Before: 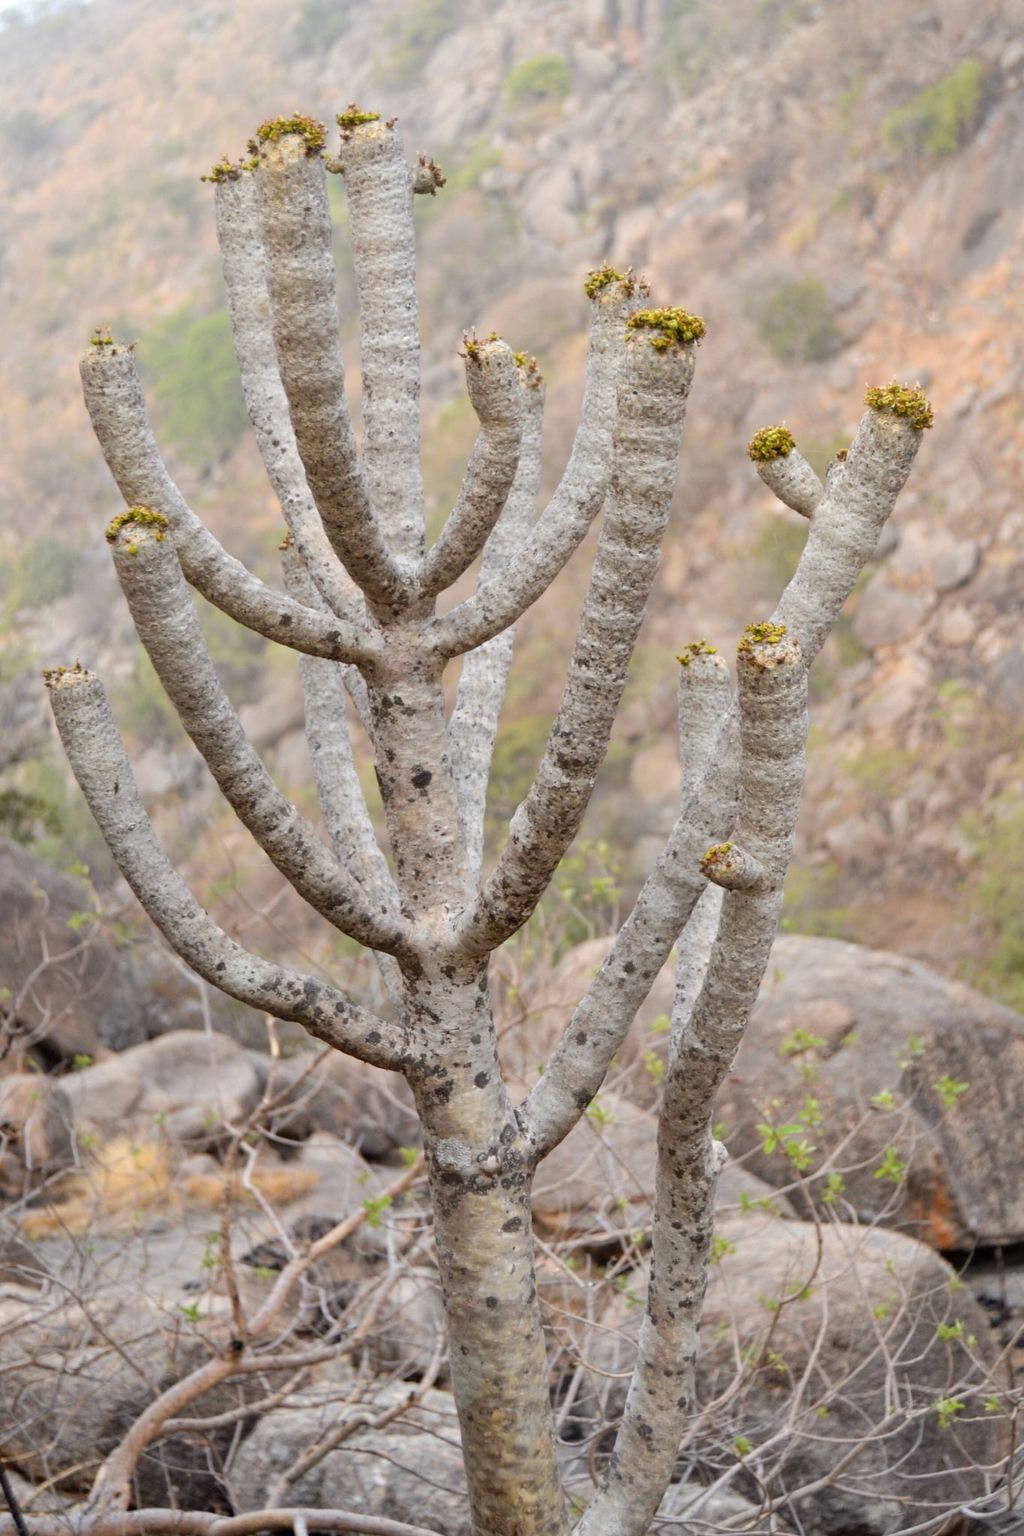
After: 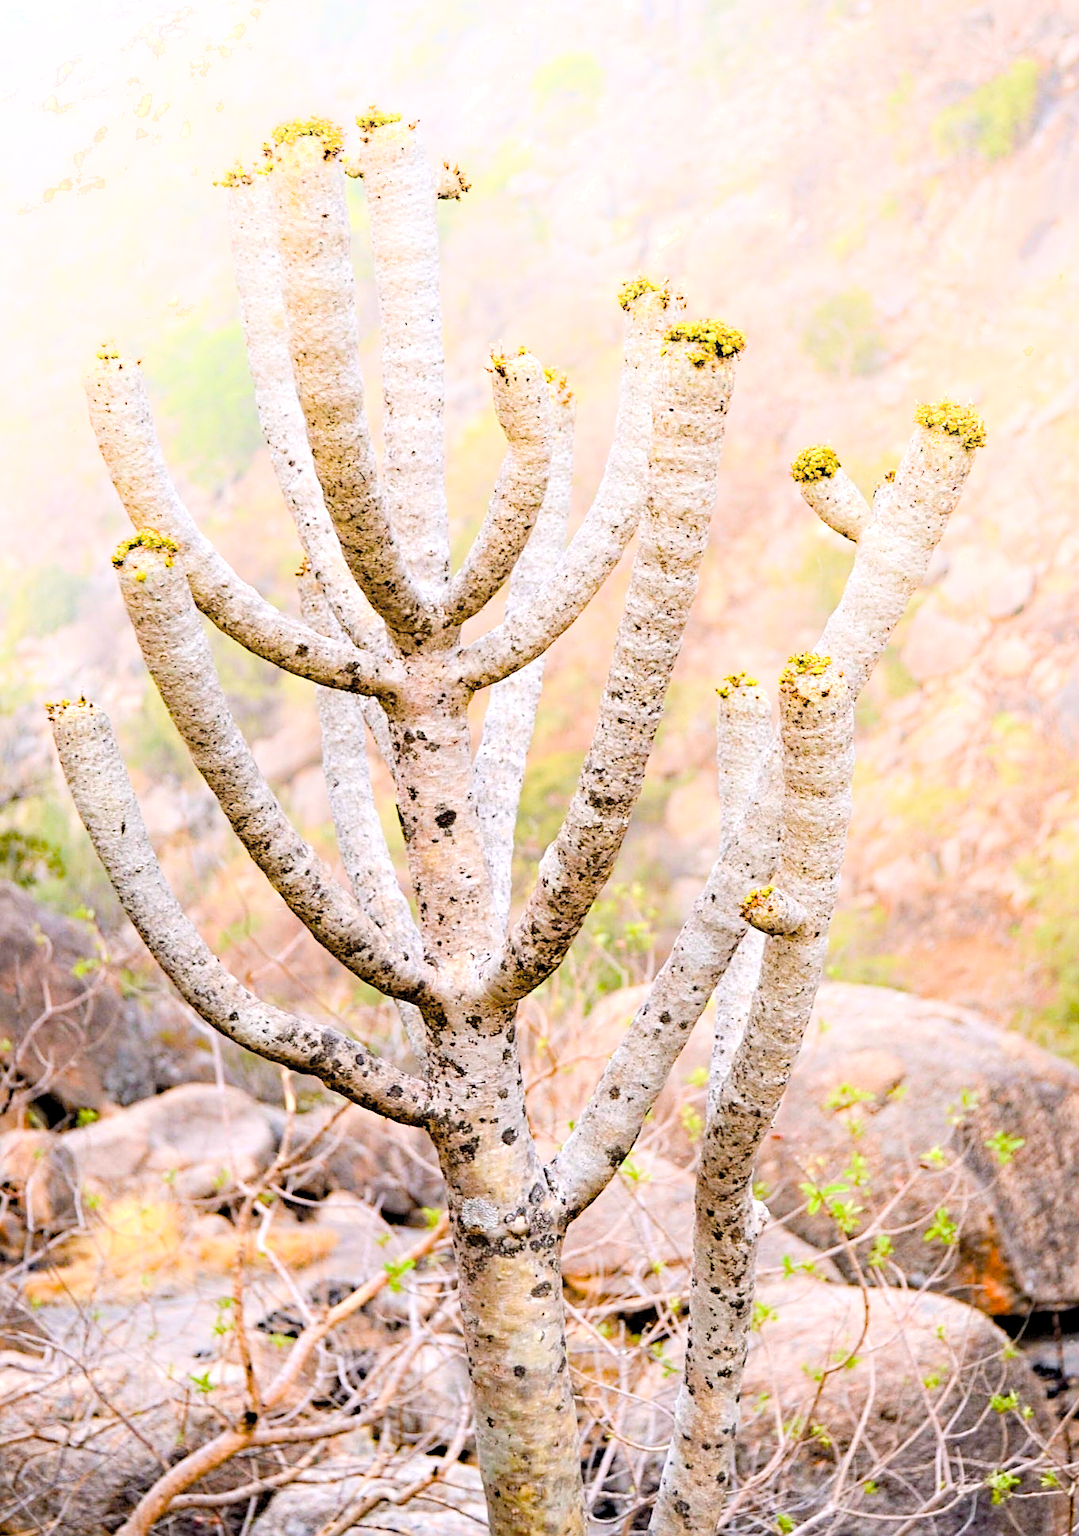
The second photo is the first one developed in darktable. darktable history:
tone equalizer: -8 EV -0.746 EV, -7 EV -0.723 EV, -6 EV -0.588 EV, -5 EV -0.387 EV, -3 EV 0.368 EV, -2 EV 0.6 EV, -1 EV 0.686 EV, +0 EV 0.721 EV, edges refinement/feathering 500, mask exposure compensation -1.57 EV, preserve details no
color balance rgb: highlights gain › chroma 1.507%, highlights gain › hue 308.45°, global offset › luminance -0.483%, perceptual saturation grading › global saturation 0.183%, perceptual saturation grading › highlights -29.612%, perceptual saturation grading › mid-tones 28.958%, perceptual saturation grading › shadows 58.88%, global vibrance 20%
shadows and highlights: highlights 72.15, soften with gaussian
sharpen: on, module defaults
contrast brightness saturation: contrast 0.07, brightness 0.177, saturation 0.396
crop: top 0.358%, right 0.257%, bottom 5.047%
haze removal: strength 0.292, distance 0.25, compatibility mode true, adaptive false
